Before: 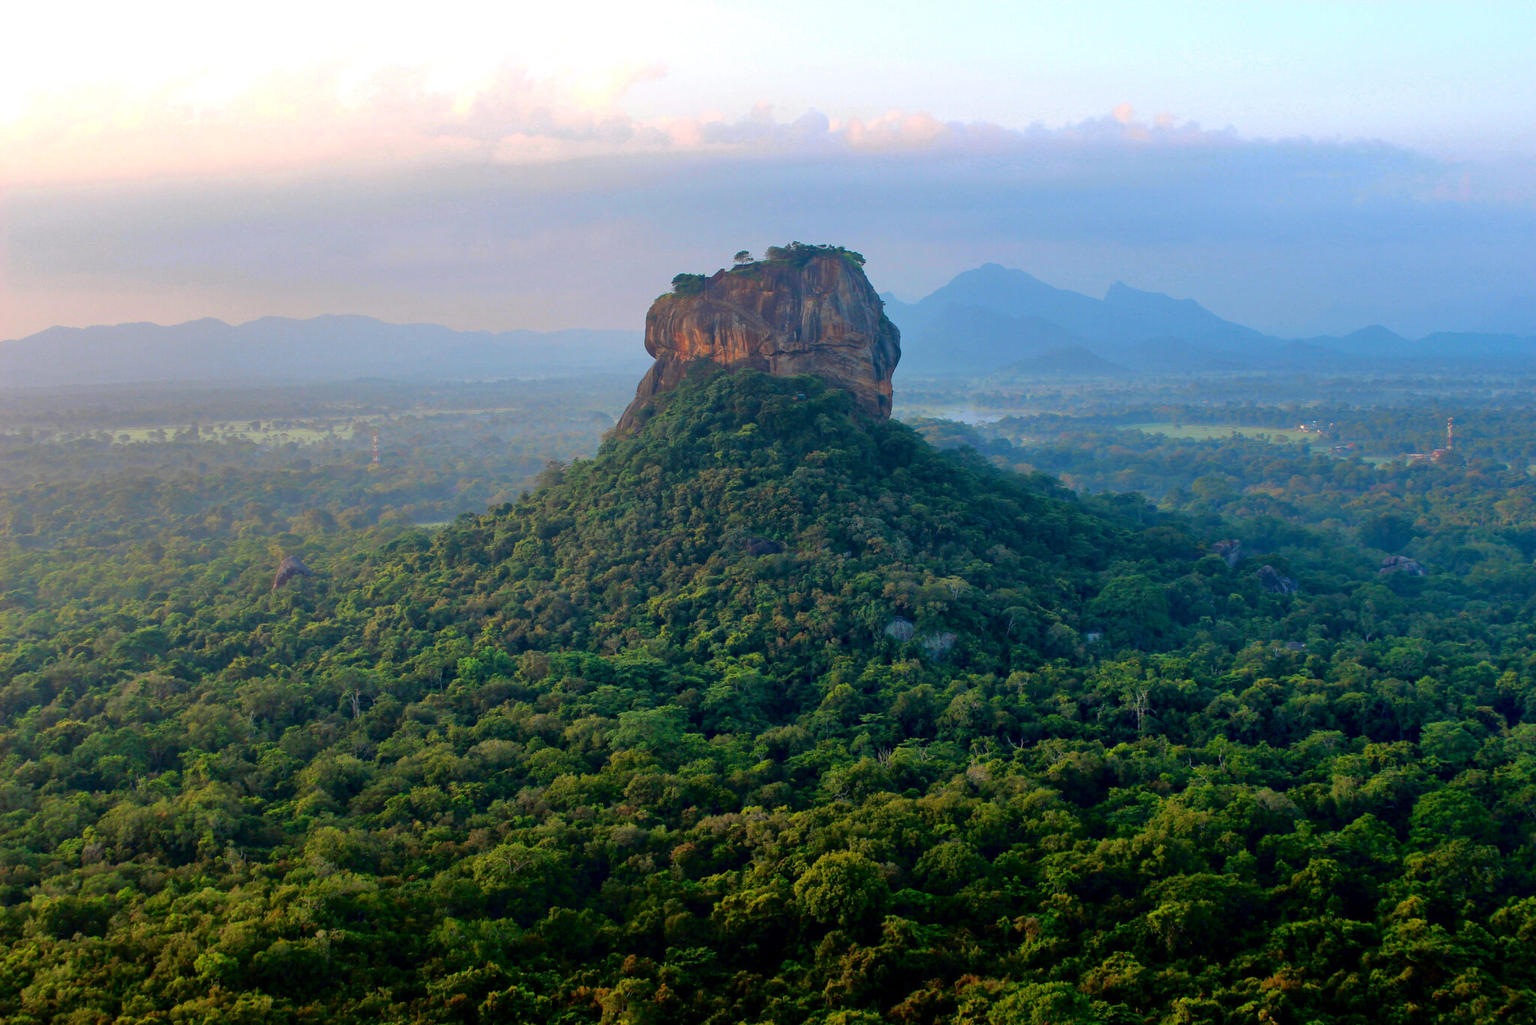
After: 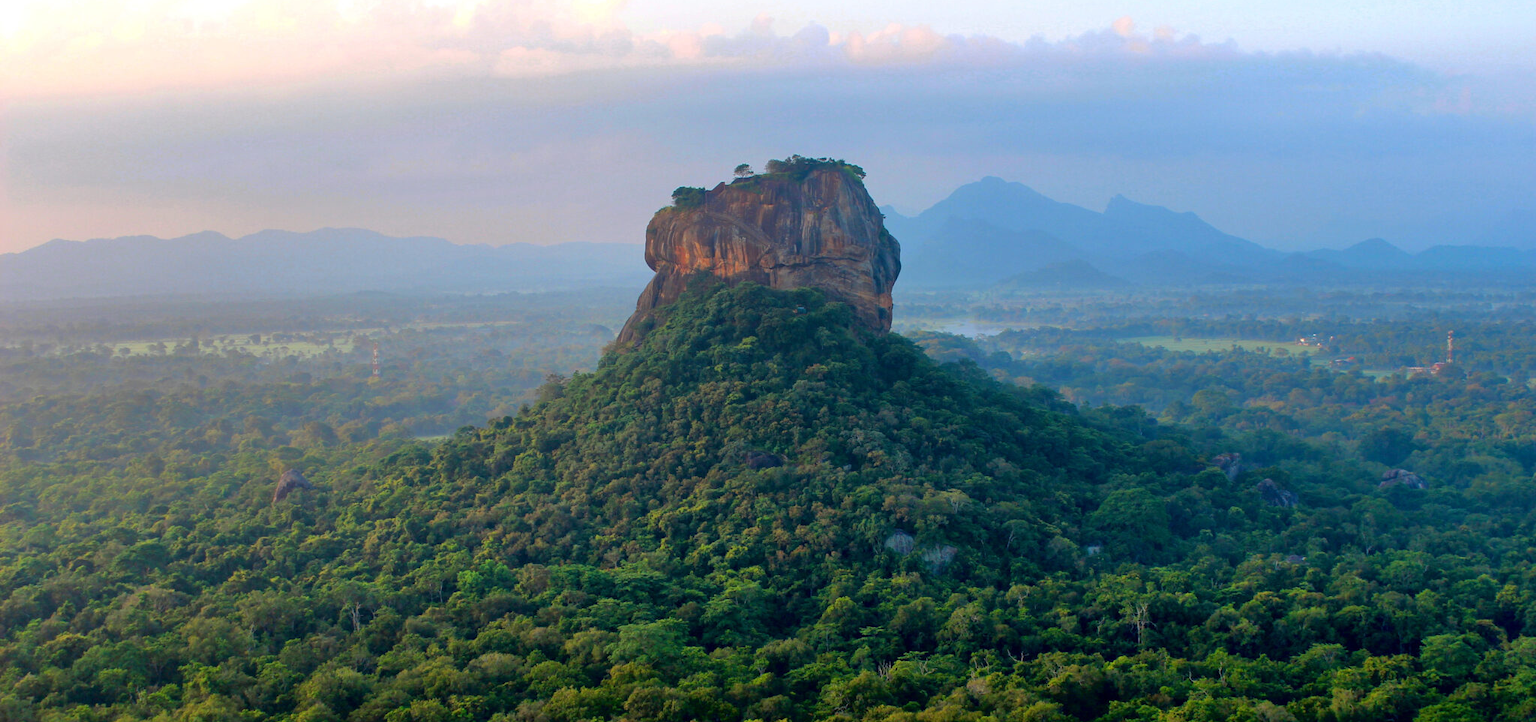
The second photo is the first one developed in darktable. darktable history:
crop and rotate: top 8.549%, bottom 20.989%
